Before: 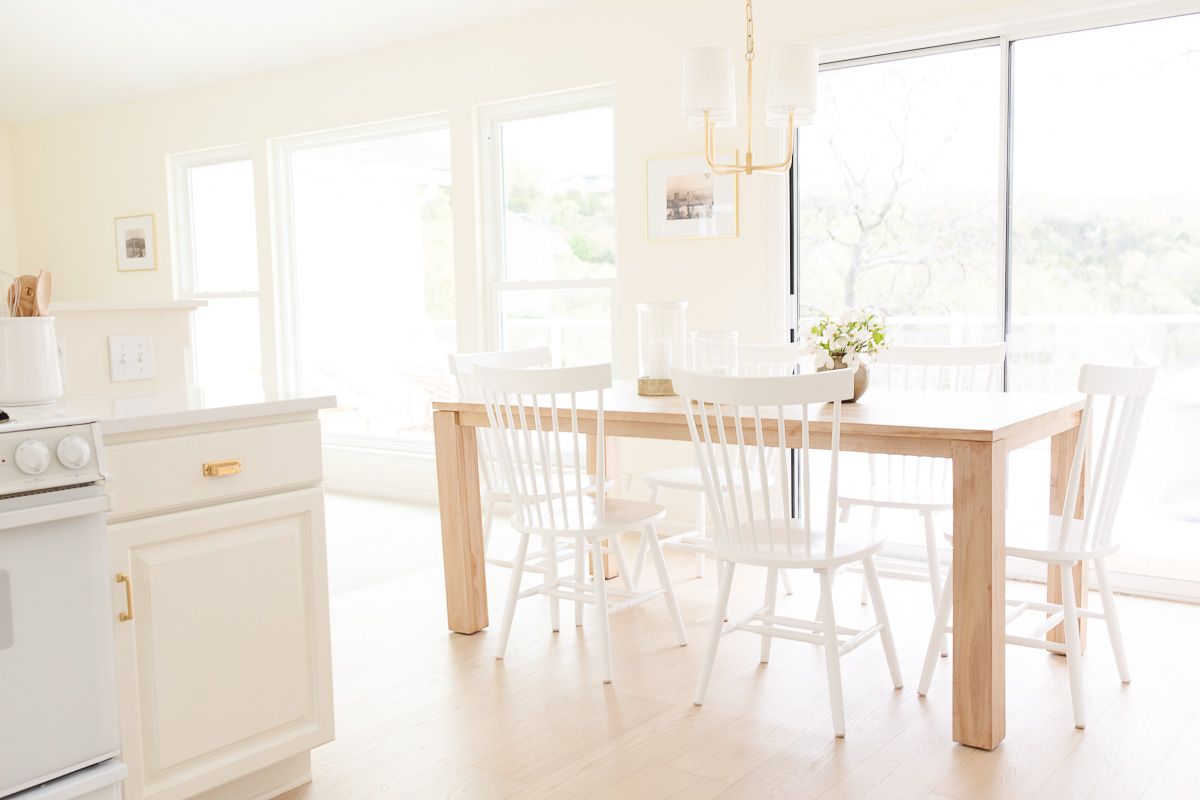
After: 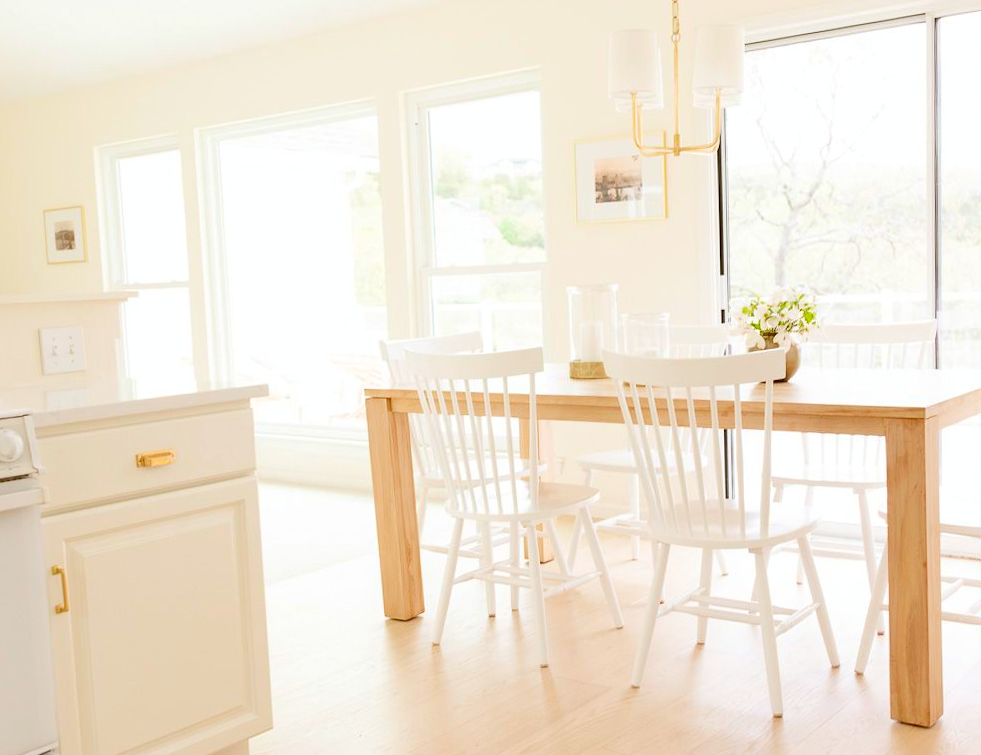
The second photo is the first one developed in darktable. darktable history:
crop and rotate: angle 1.01°, left 4.56%, top 0.769%, right 11.507%, bottom 2.373%
velvia: strength 10.19%
contrast brightness saturation: brightness -0.027, saturation 0.349
color correction: highlights a* -0.395, highlights b* 0.158, shadows a* 5.02, shadows b* 20.87
